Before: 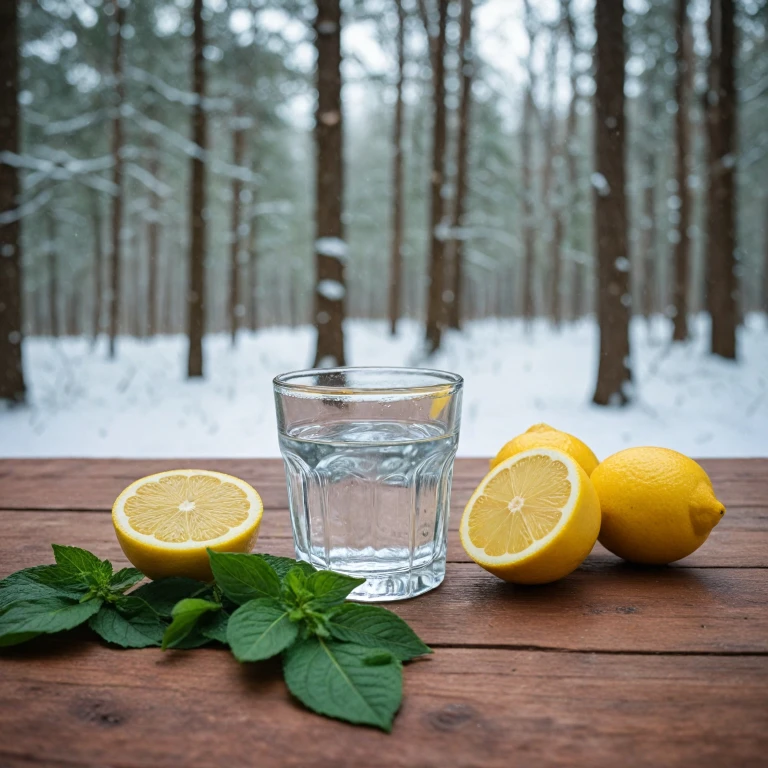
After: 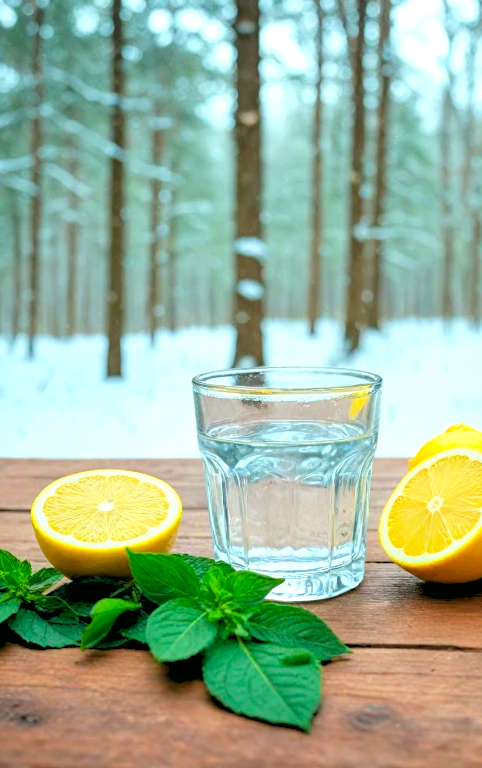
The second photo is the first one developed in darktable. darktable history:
exposure: black level correction 0, exposure 0.9 EV, compensate exposure bias true, compensate highlight preservation false
crop: left 10.644%, right 26.528%
color correction: highlights a* -7.33, highlights b* 1.26, shadows a* -3.55, saturation 1.4
rgb levels: preserve colors sum RGB, levels [[0.038, 0.433, 0.934], [0, 0.5, 1], [0, 0.5, 1]]
